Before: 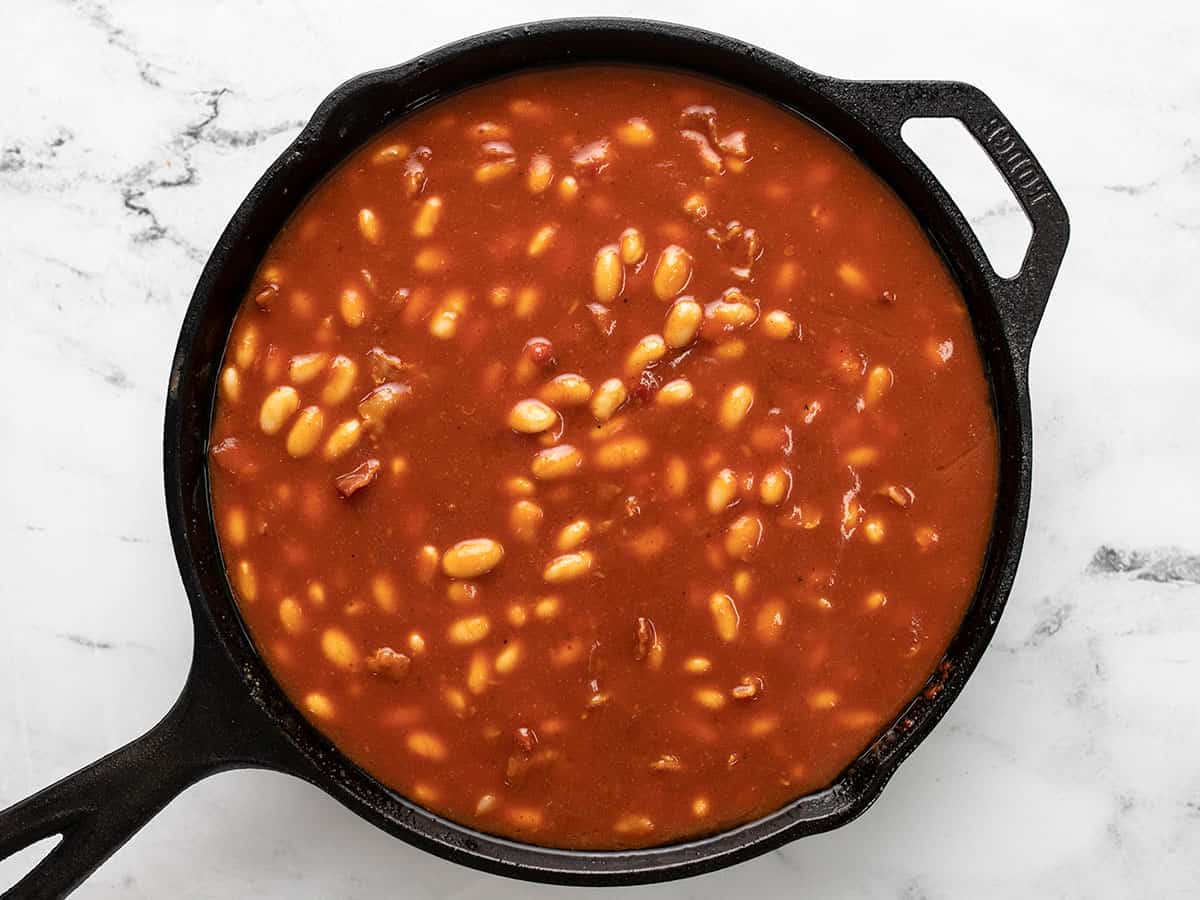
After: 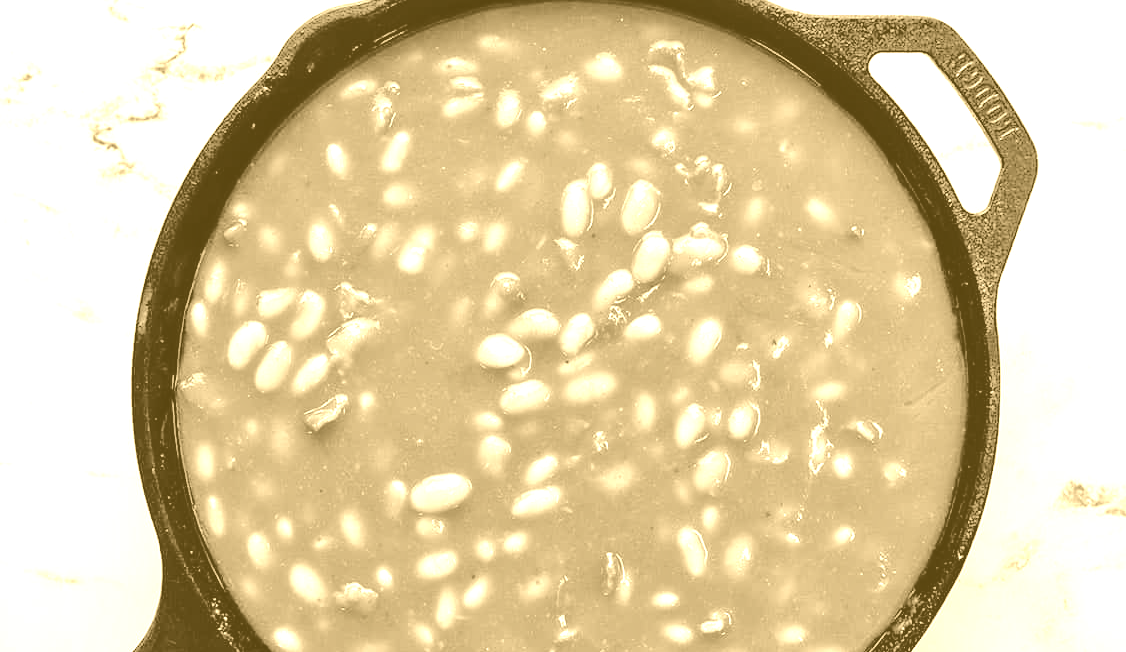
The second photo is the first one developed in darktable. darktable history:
crop: left 2.737%, top 7.287%, right 3.421%, bottom 20.179%
color correction: highlights a* -0.95, highlights b* 4.5, shadows a* 3.55
tone equalizer: -7 EV 0.15 EV, -6 EV 0.6 EV, -5 EV 1.15 EV, -4 EV 1.33 EV, -3 EV 1.15 EV, -2 EV 0.6 EV, -1 EV 0.15 EV, mask exposure compensation -0.5 EV
colorize: hue 36°, source mix 100%
